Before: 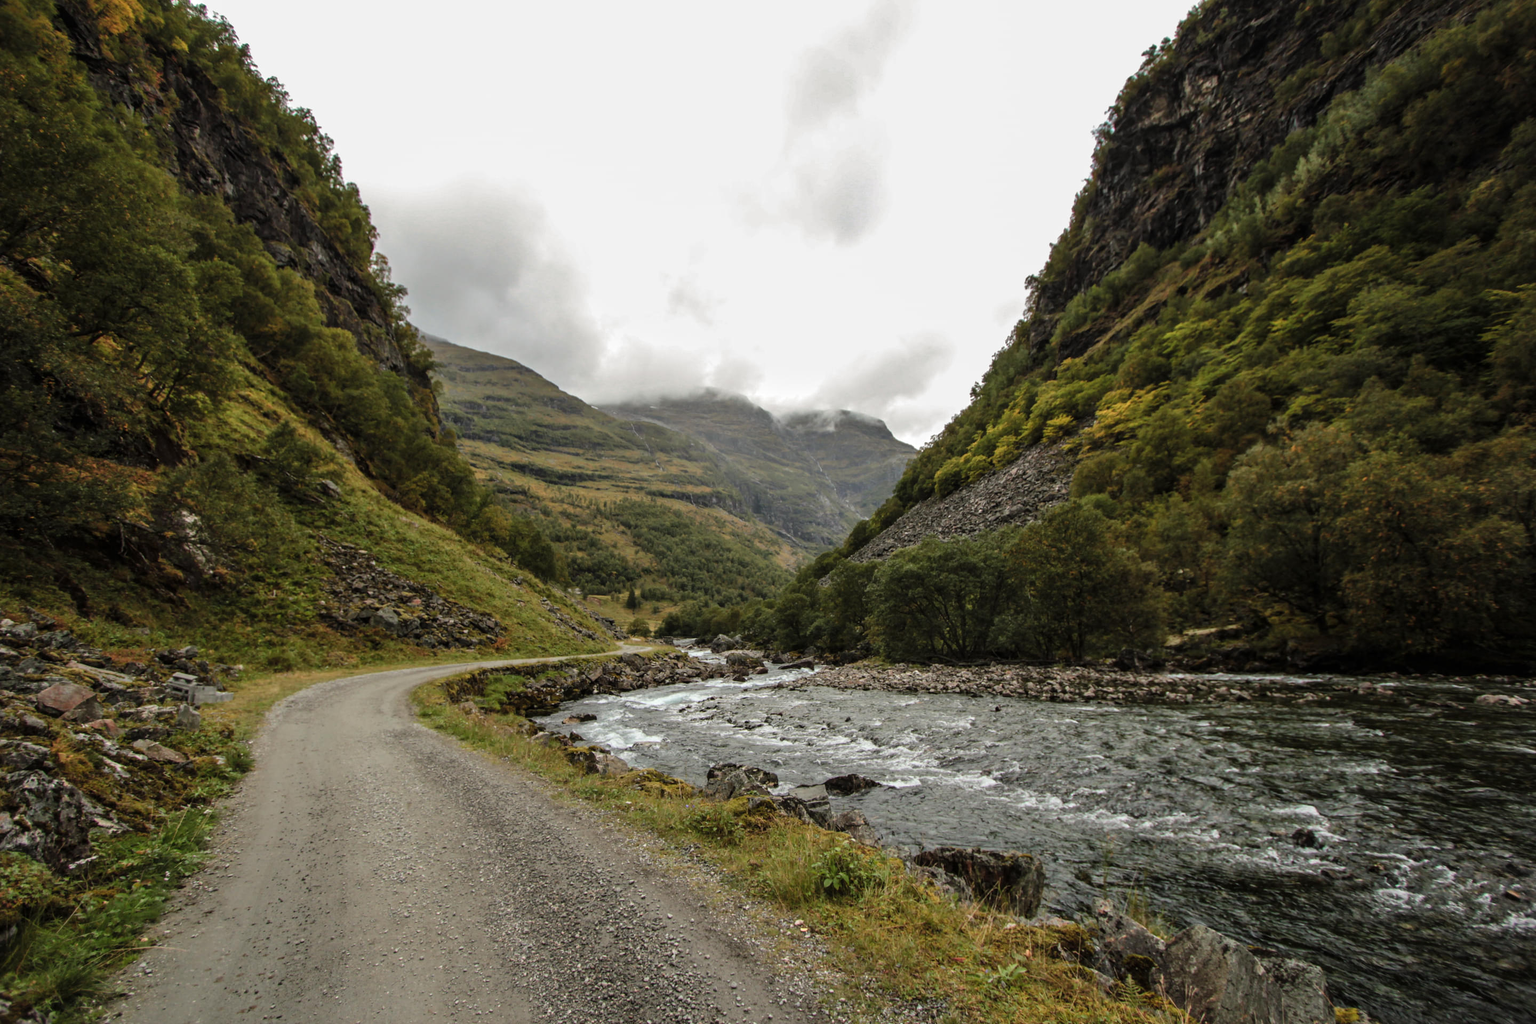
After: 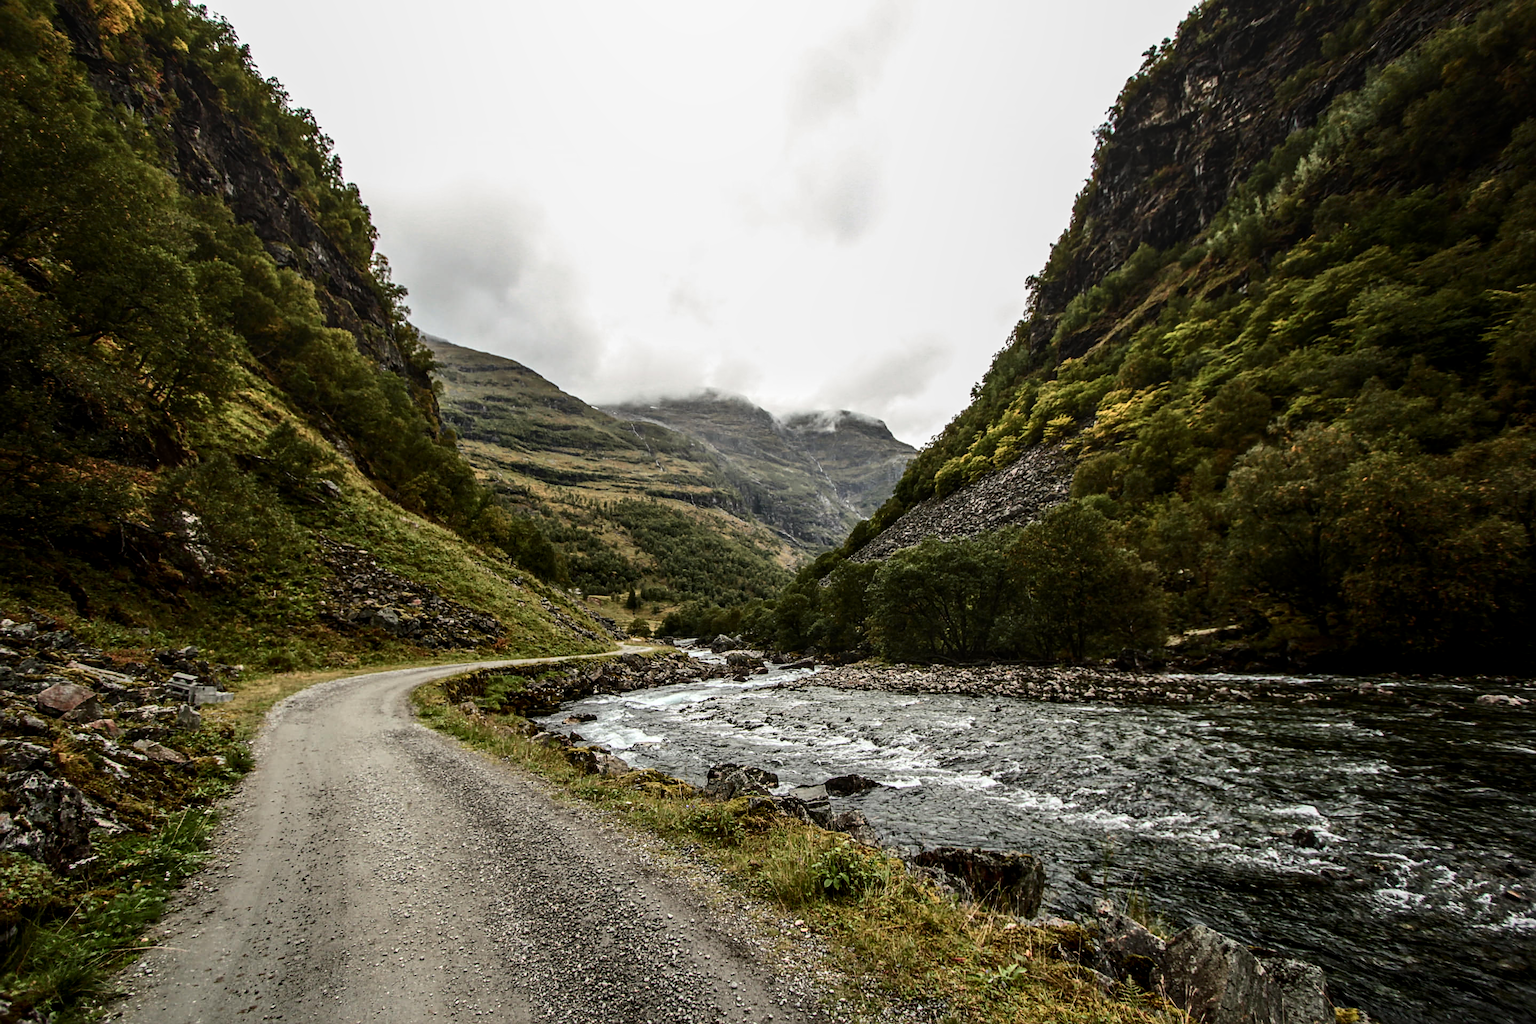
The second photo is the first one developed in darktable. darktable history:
sharpen: on, module defaults
contrast brightness saturation: contrast 0.292
local contrast: on, module defaults
